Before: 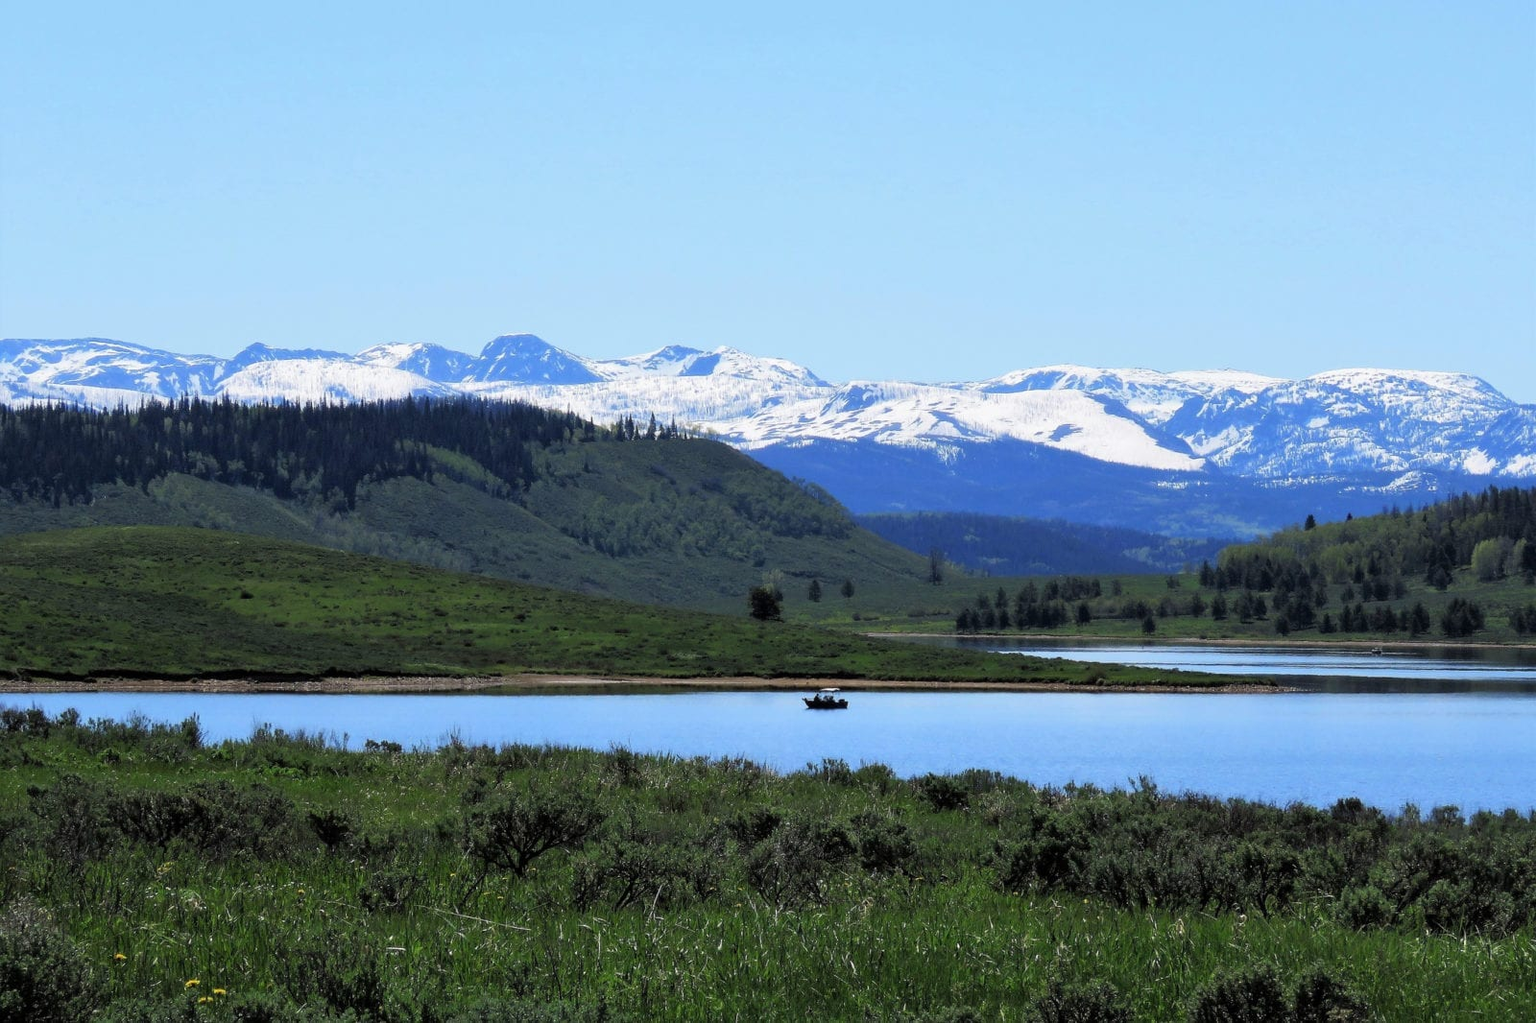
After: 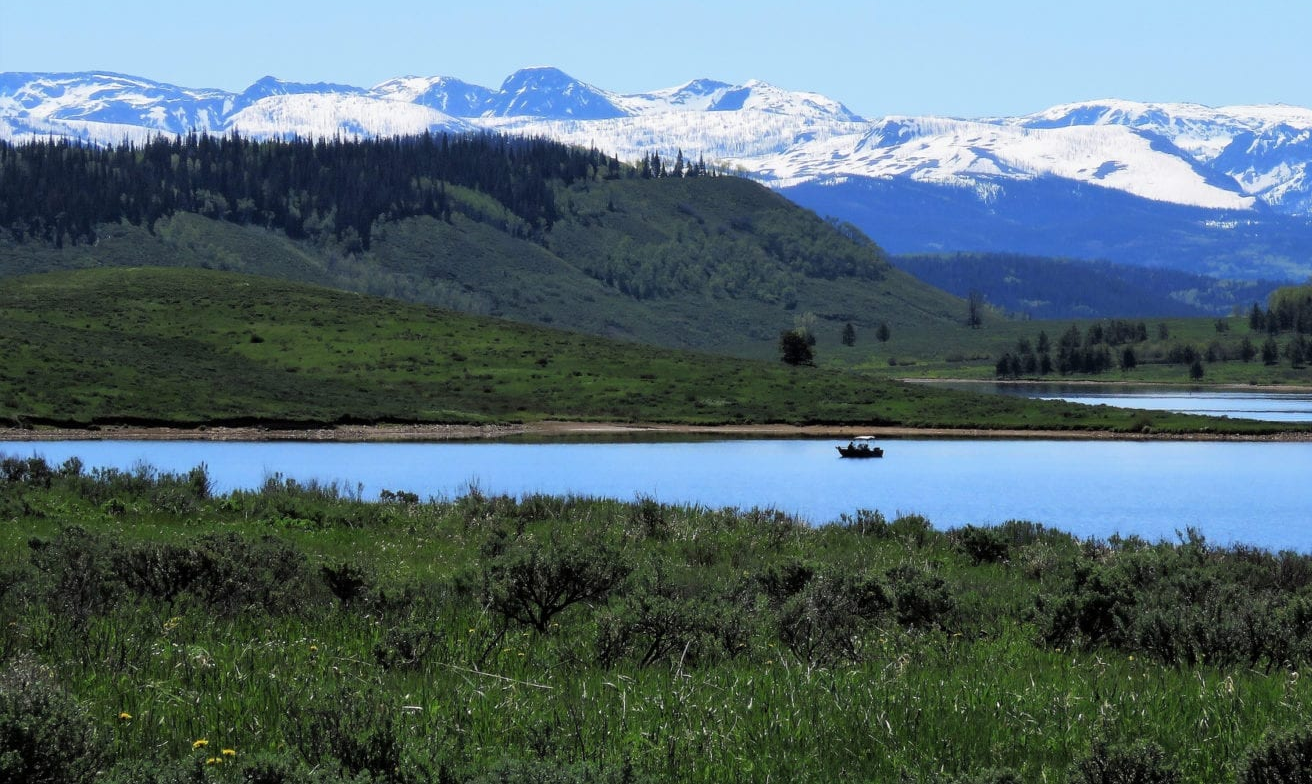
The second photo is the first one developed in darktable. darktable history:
crop: top 26.452%, right 17.948%
